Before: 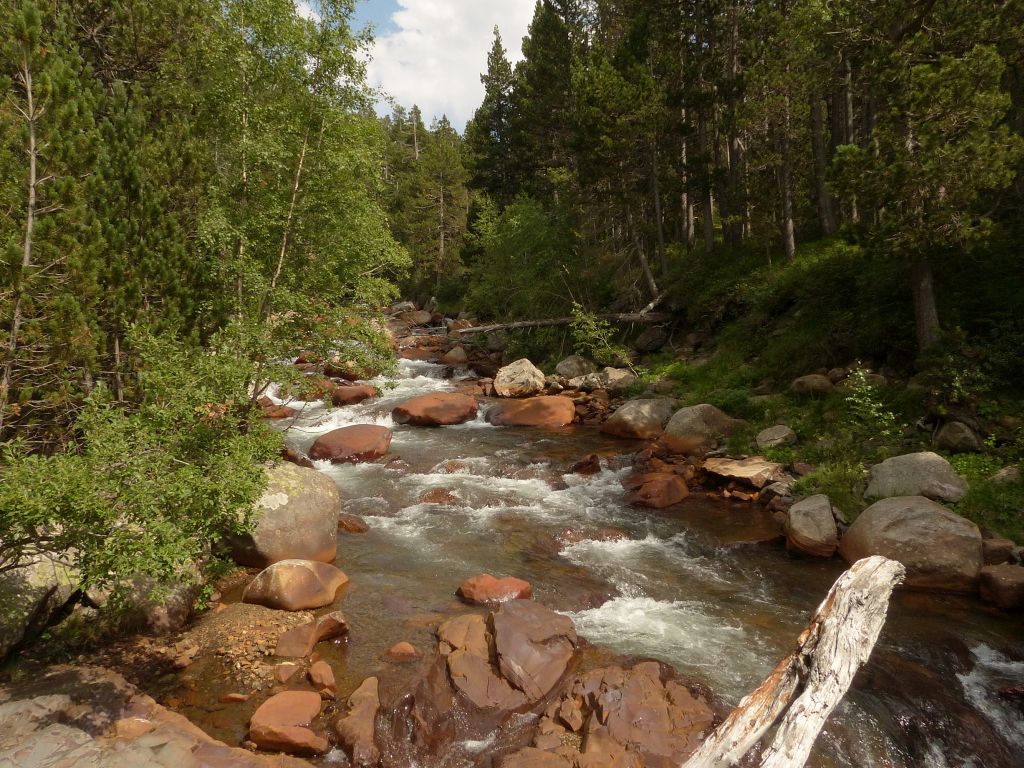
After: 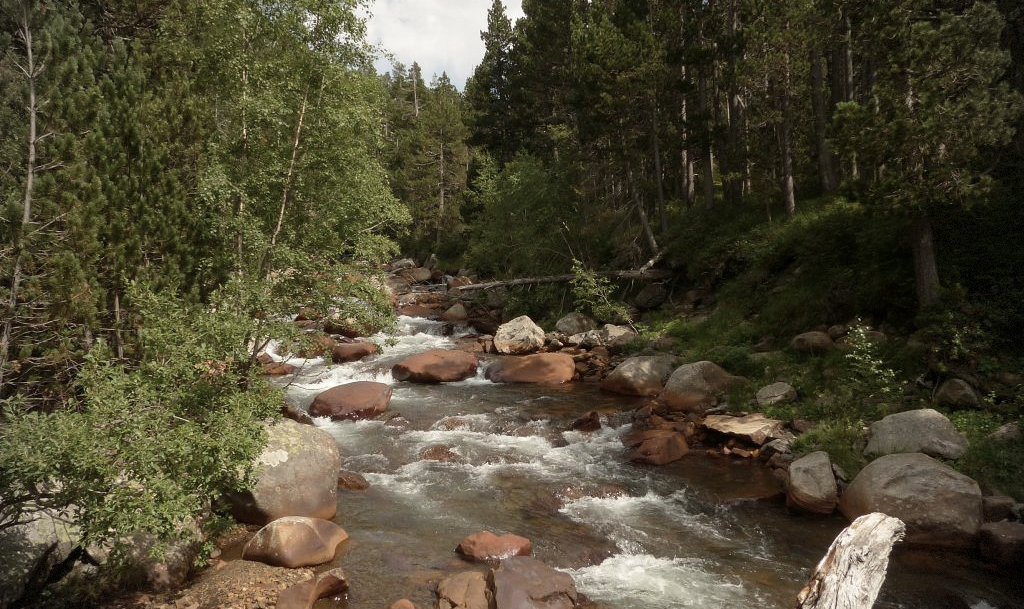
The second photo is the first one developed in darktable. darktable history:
vignetting: dithering 8-bit output, unbound false
crop and rotate: top 5.667%, bottom 14.937%
contrast brightness saturation: contrast 0.1, saturation -0.3
